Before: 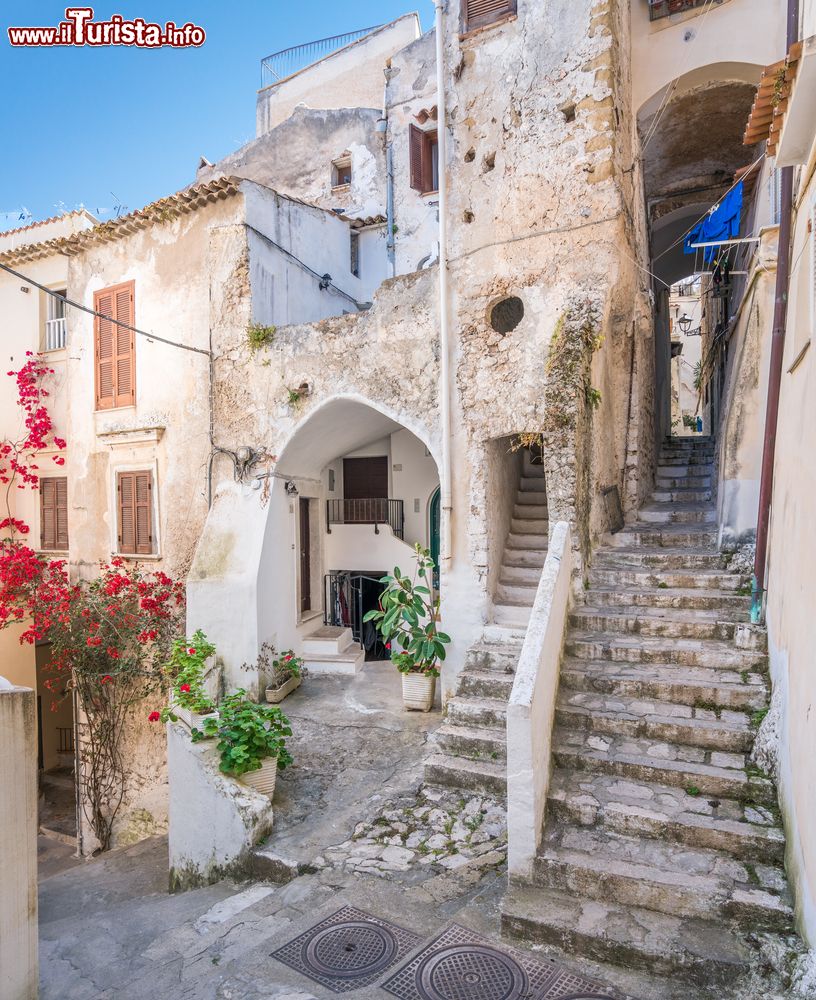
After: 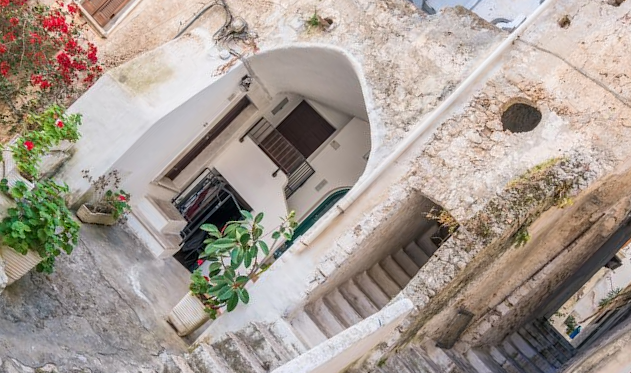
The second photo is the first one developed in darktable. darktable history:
crop and rotate: angle -46.07°, top 16.353%, right 0.781%, bottom 11.726%
